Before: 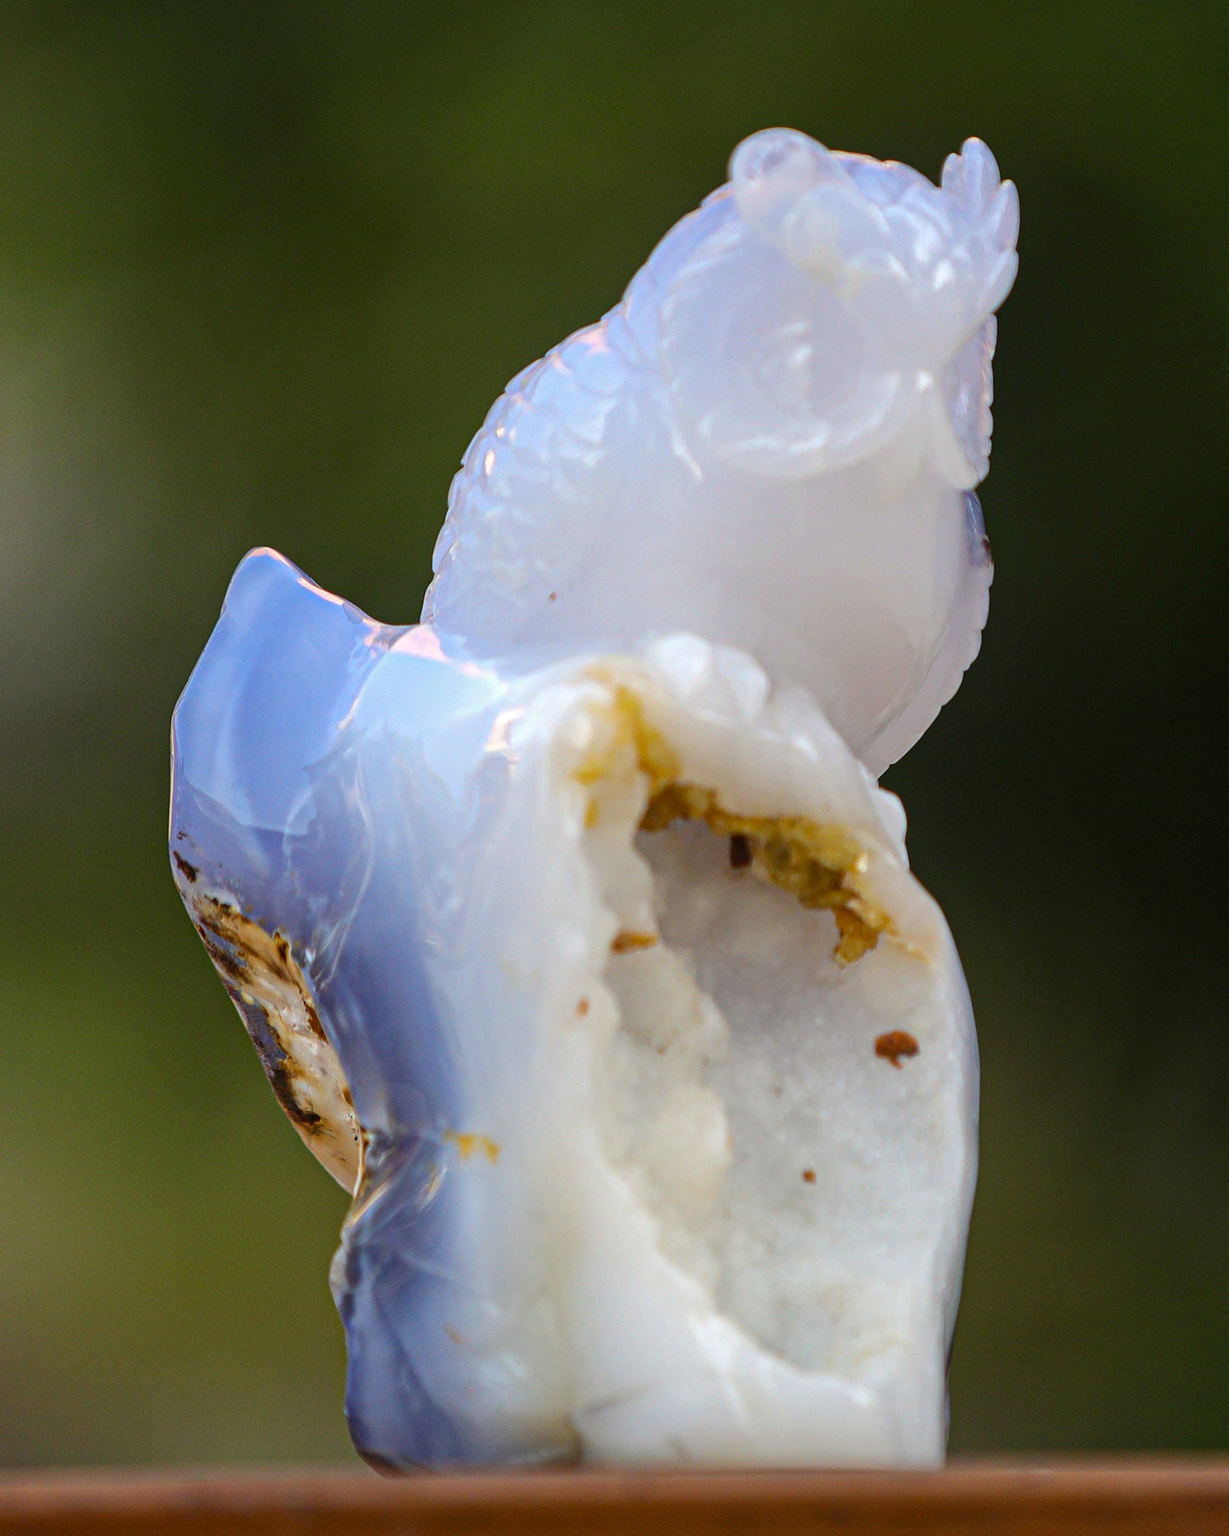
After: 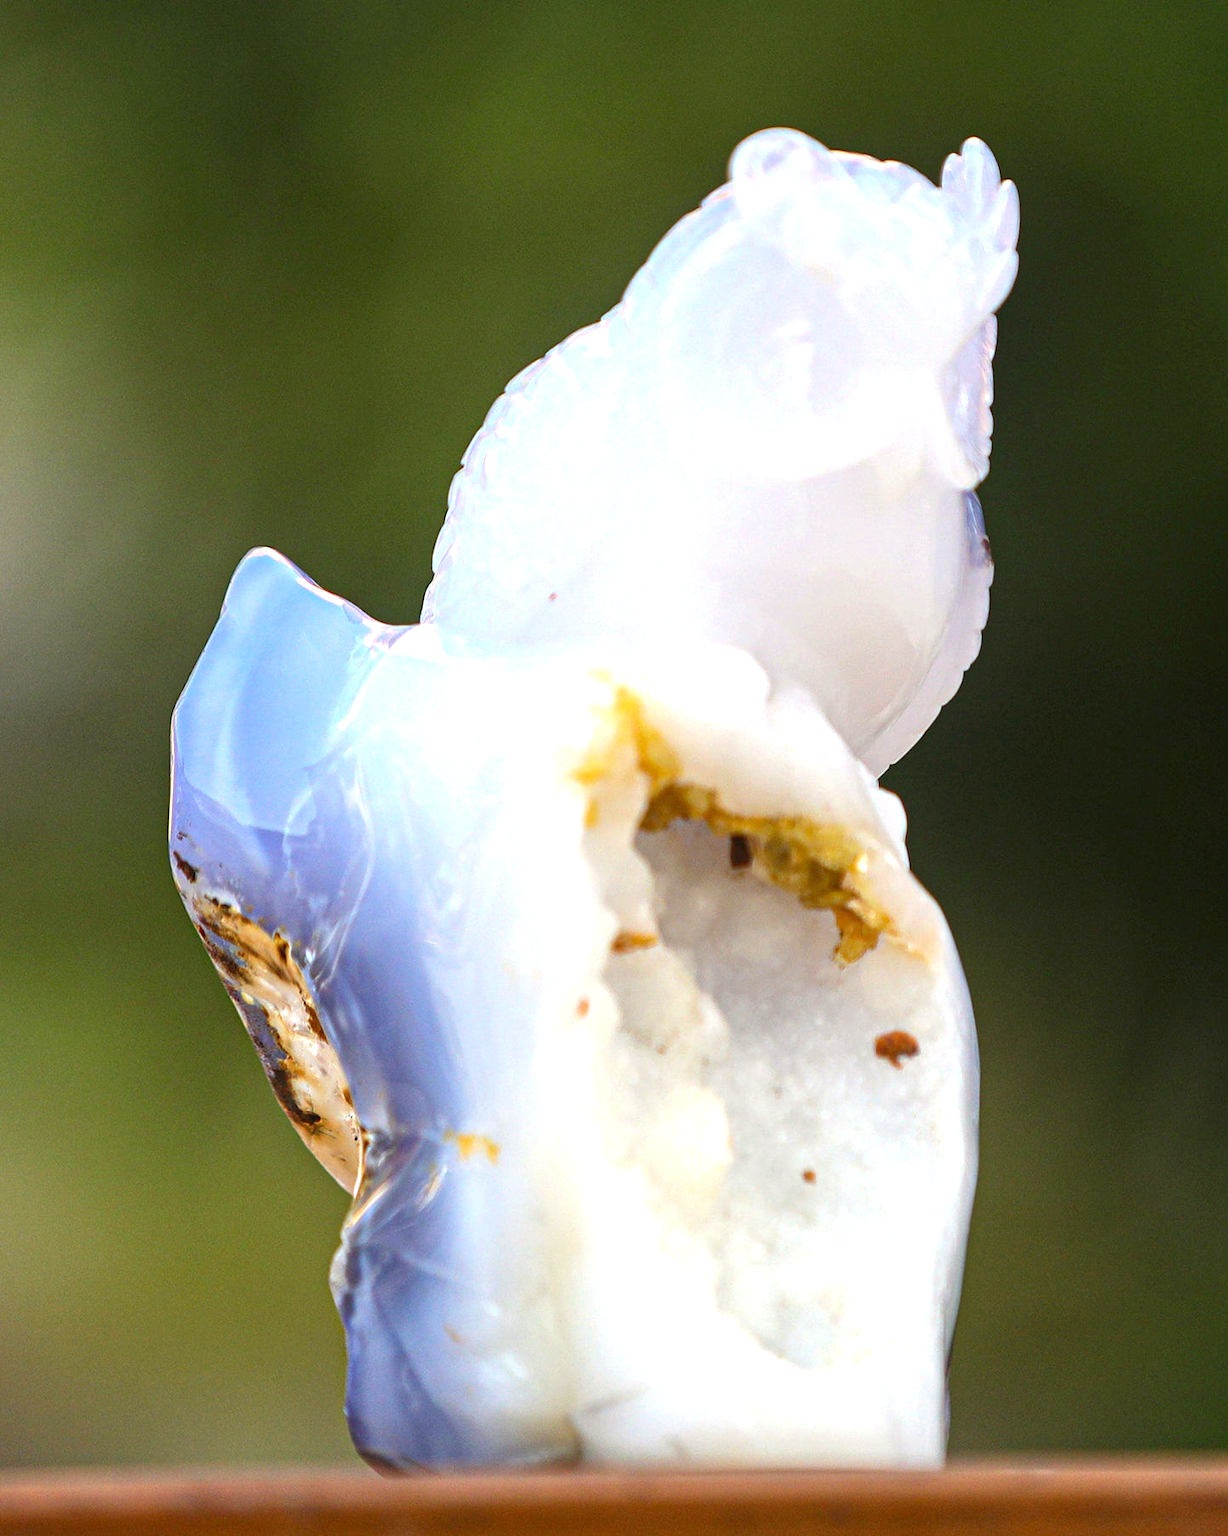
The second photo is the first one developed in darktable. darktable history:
exposure: exposure 0.943 EV, compensate highlight preservation false
